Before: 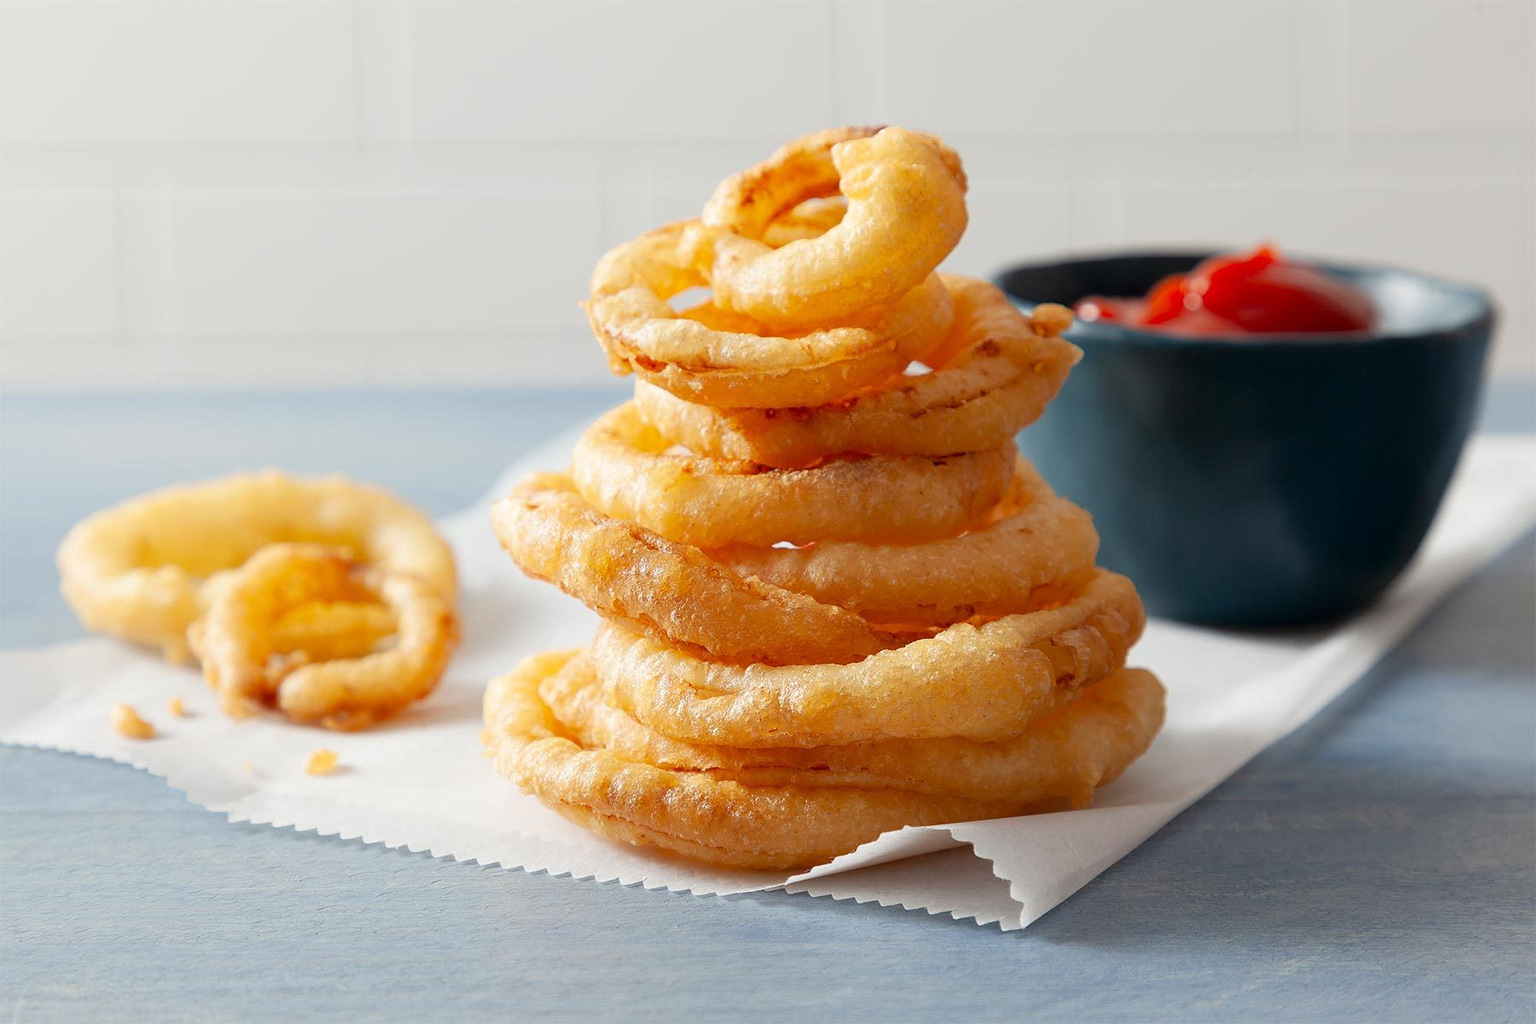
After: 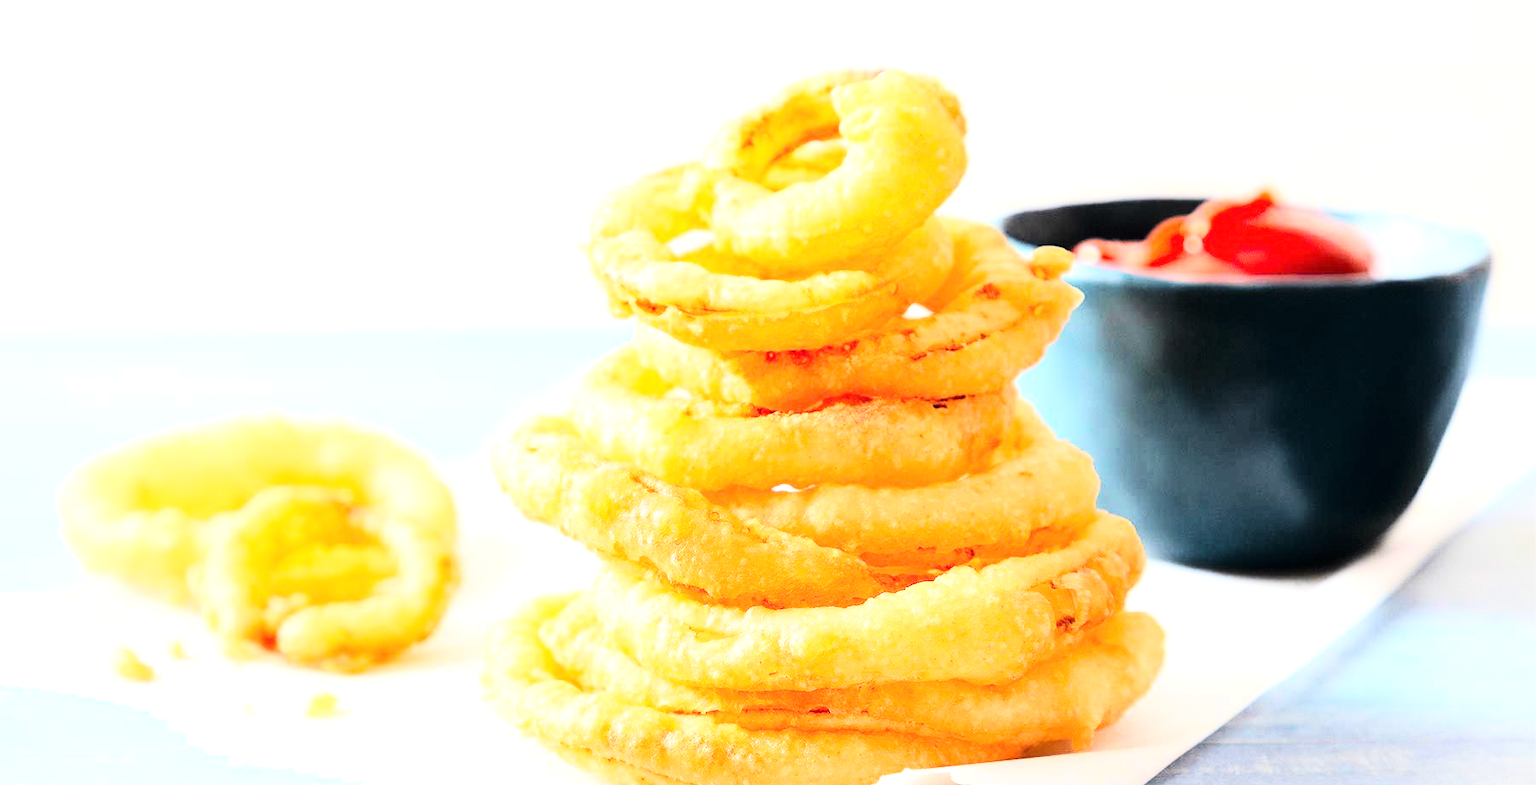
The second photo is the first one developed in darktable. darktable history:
crop: top 5.667%, bottom 17.637%
exposure: black level correction 0, exposure 1.5 EV, compensate highlight preservation false
rgb curve: curves: ch0 [(0, 0) (0.21, 0.15) (0.24, 0.21) (0.5, 0.75) (0.75, 0.96) (0.89, 0.99) (1, 1)]; ch1 [(0, 0.02) (0.21, 0.13) (0.25, 0.2) (0.5, 0.67) (0.75, 0.9) (0.89, 0.97) (1, 1)]; ch2 [(0, 0.02) (0.21, 0.13) (0.25, 0.2) (0.5, 0.67) (0.75, 0.9) (0.89, 0.97) (1, 1)], compensate middle gray true
